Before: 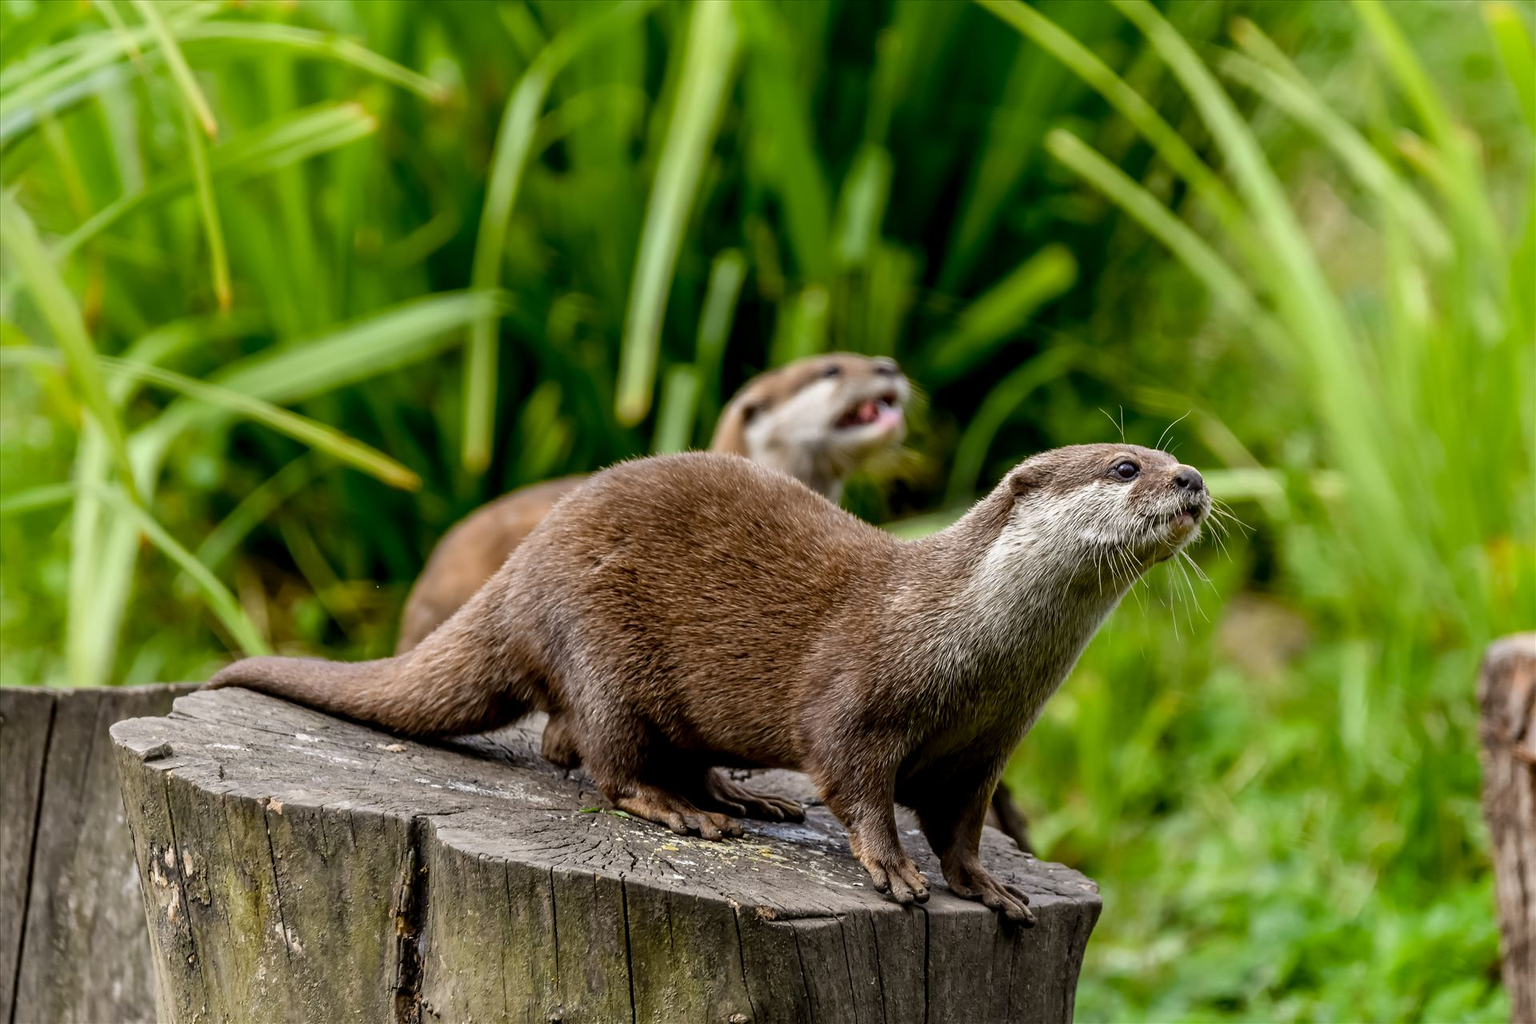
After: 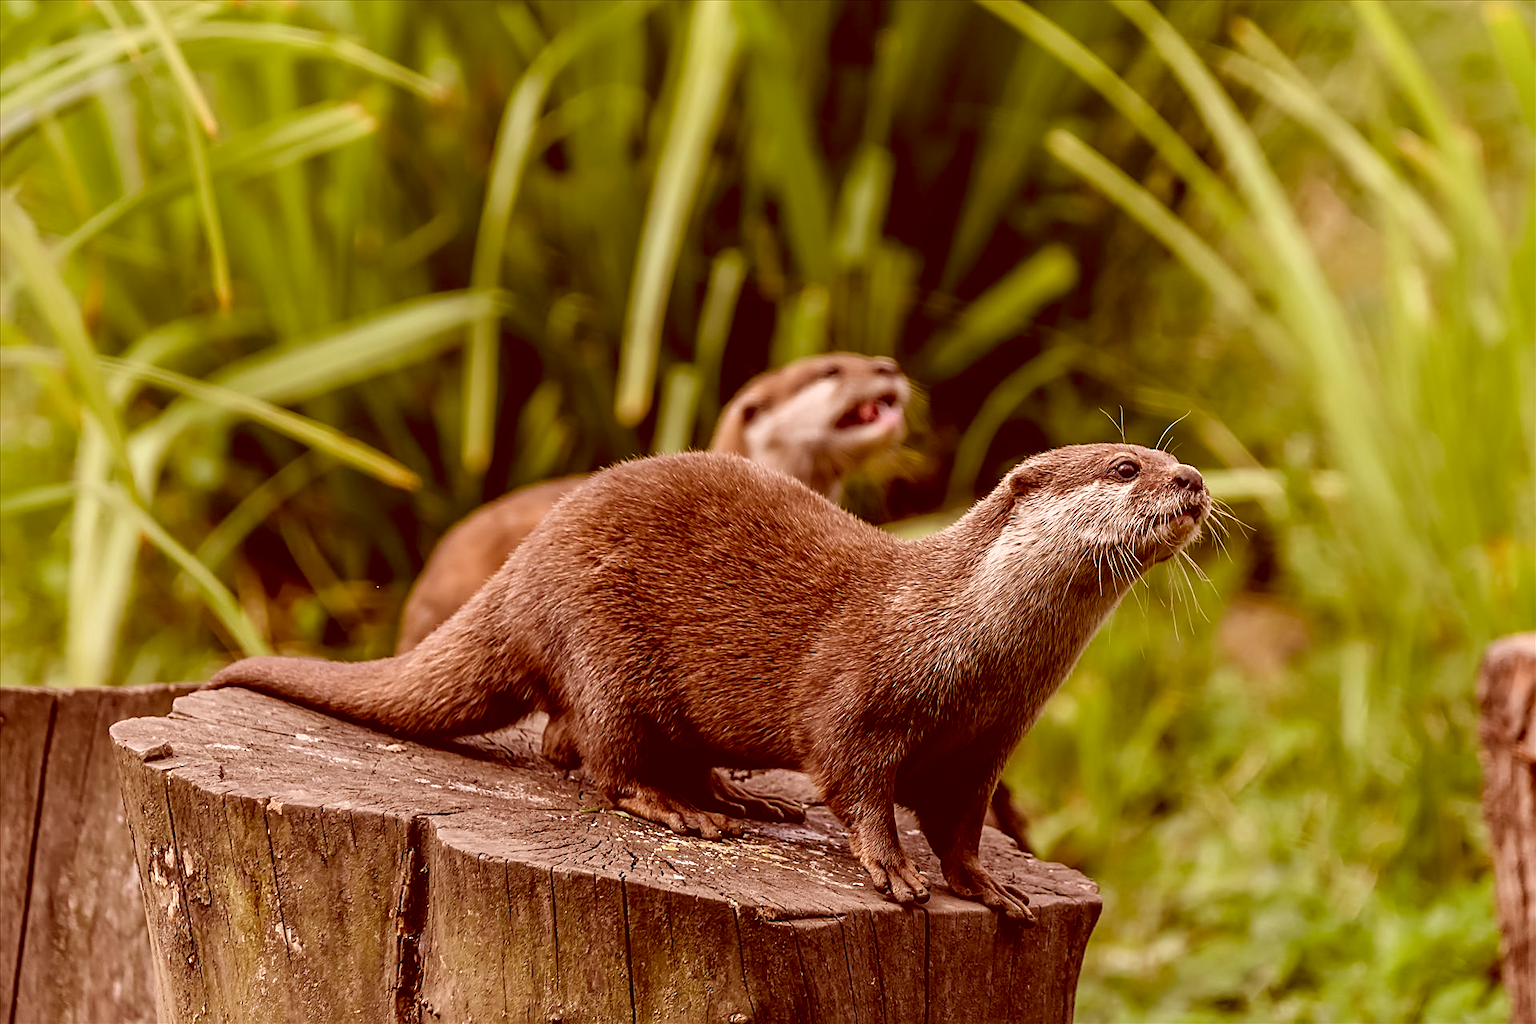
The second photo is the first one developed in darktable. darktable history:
color correction: highlights a* 9.03, highlights b* 8.71, shadows a* 40, shadows b* 40, saturation 0.8
sharpen: on, module defaults
